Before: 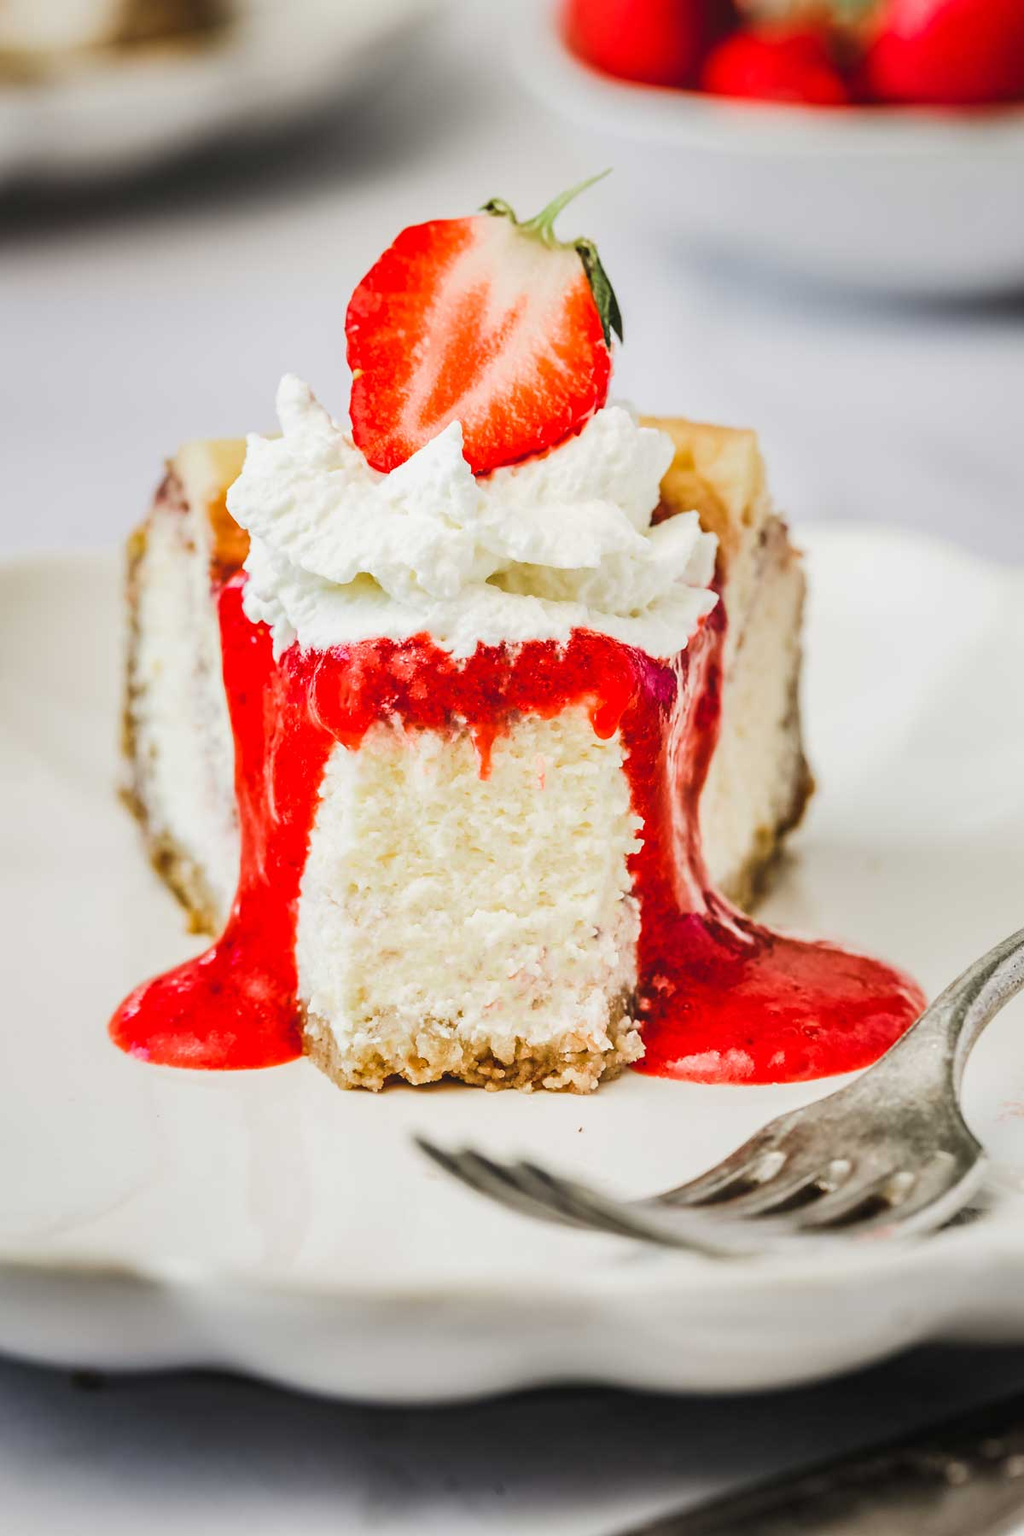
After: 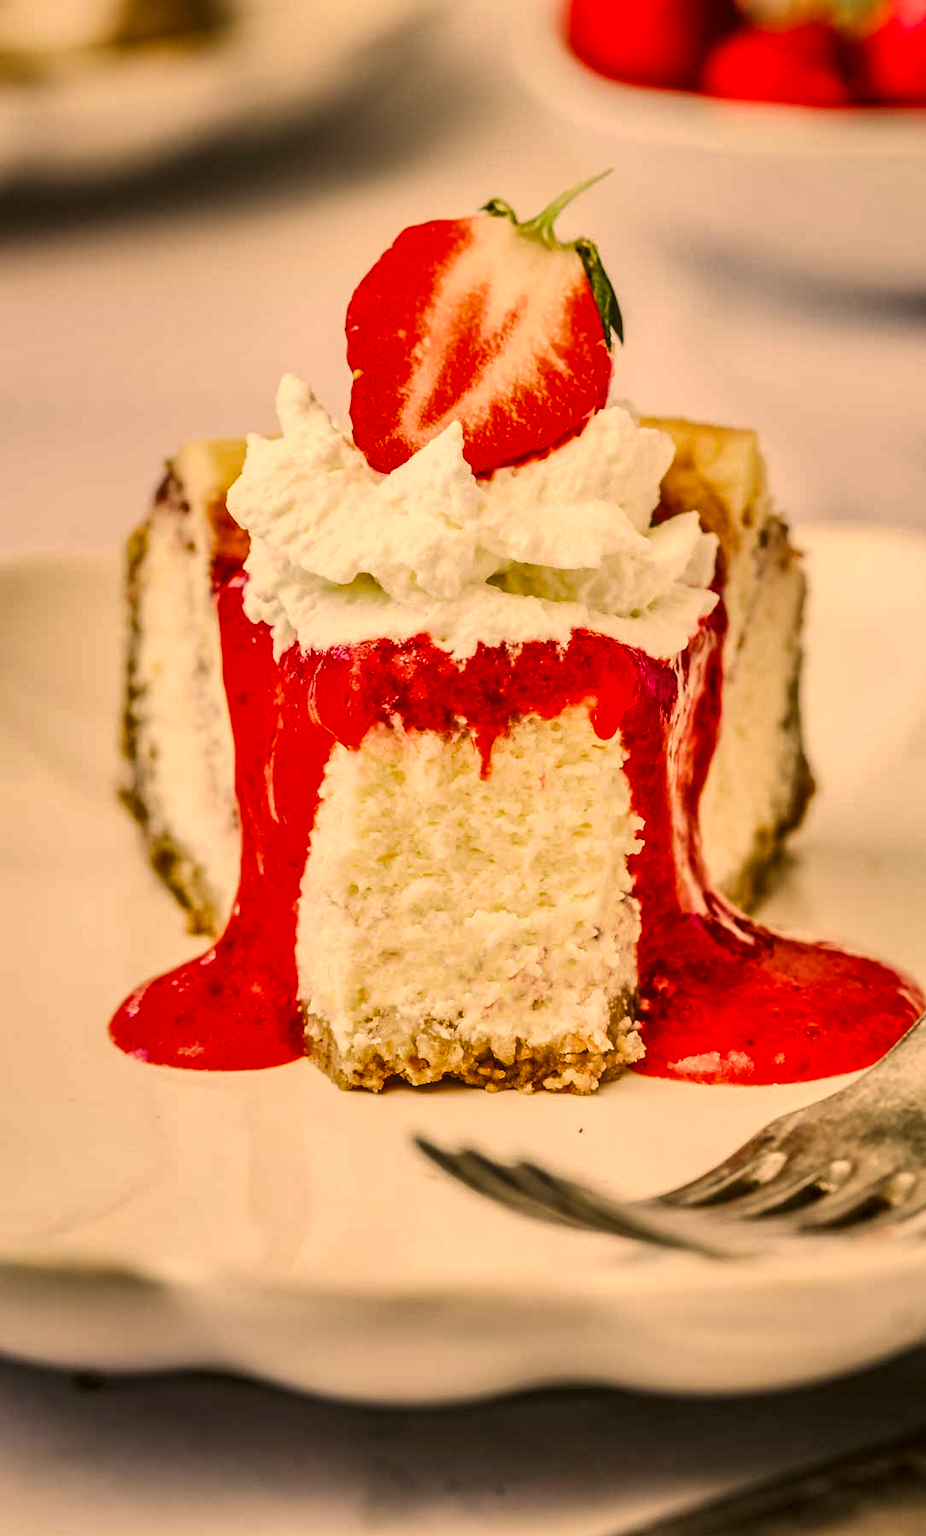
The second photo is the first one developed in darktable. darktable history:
shadows and highlights: shadows 5, soften with gaussian
crop: right 9.509%, bottom 0.031%
local contrast: on, module defaults
color correction: highlights a* 17.94, highlights b* 35.39, shadows a* 1.48, shadows b* 6.42, saturation 1.01
